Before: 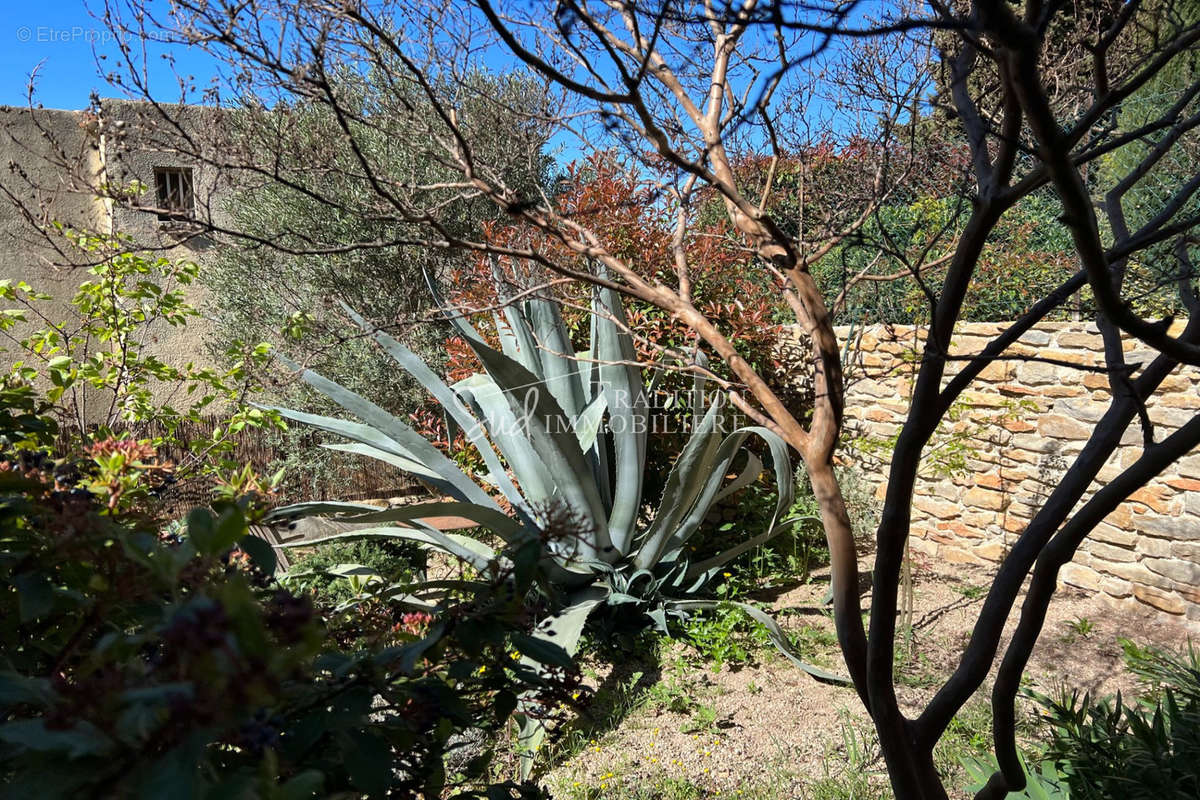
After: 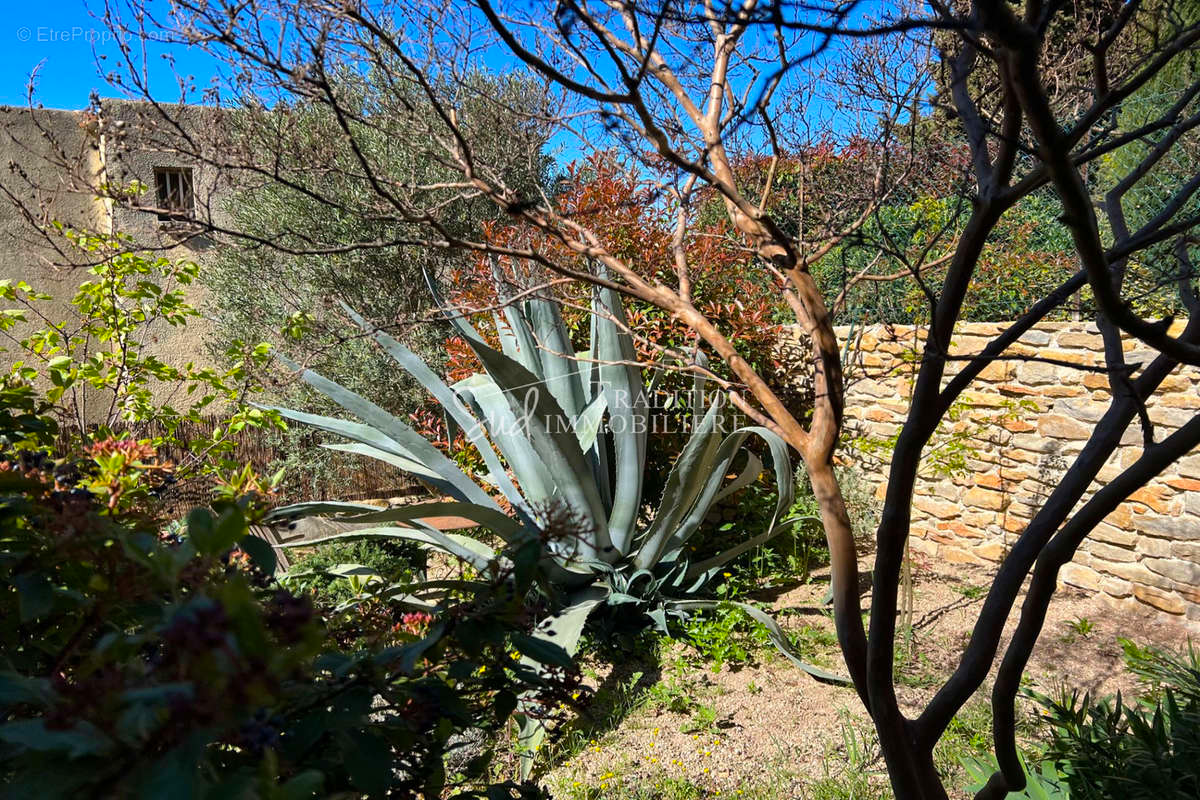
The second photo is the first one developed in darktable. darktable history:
color balance rgb: highlights gain › chroma 0.299%, highlights gain › hue 332.58°, perceptual saturation grading › global saturation 19.721%, global vibrance 20%
